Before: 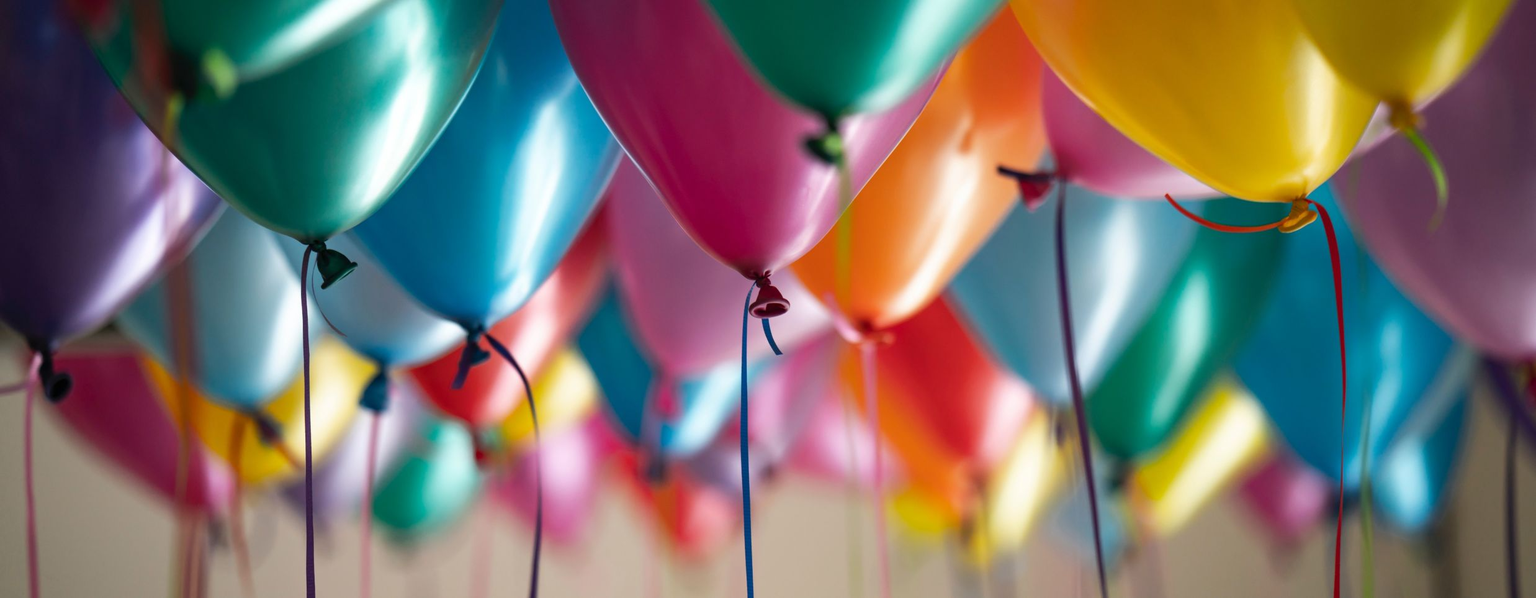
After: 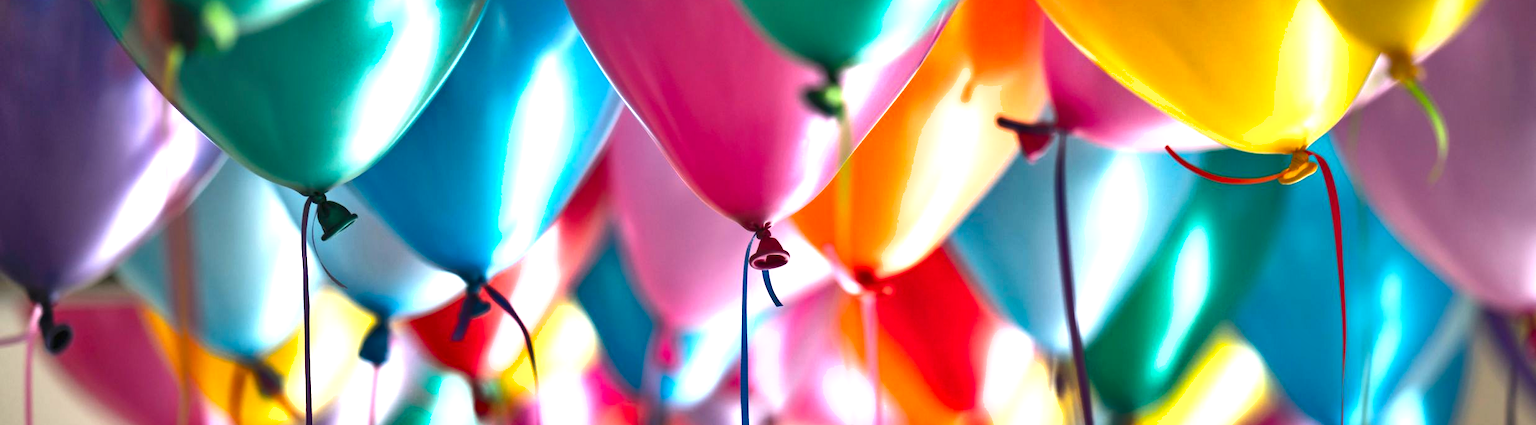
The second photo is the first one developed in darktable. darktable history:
shadows and highlights: soften with gaussian
crop and rotate: top 8.166%, bottom 20.569%
exposure: black level correction 0, exposure 1.29 EV, compensate highlight preservation false
